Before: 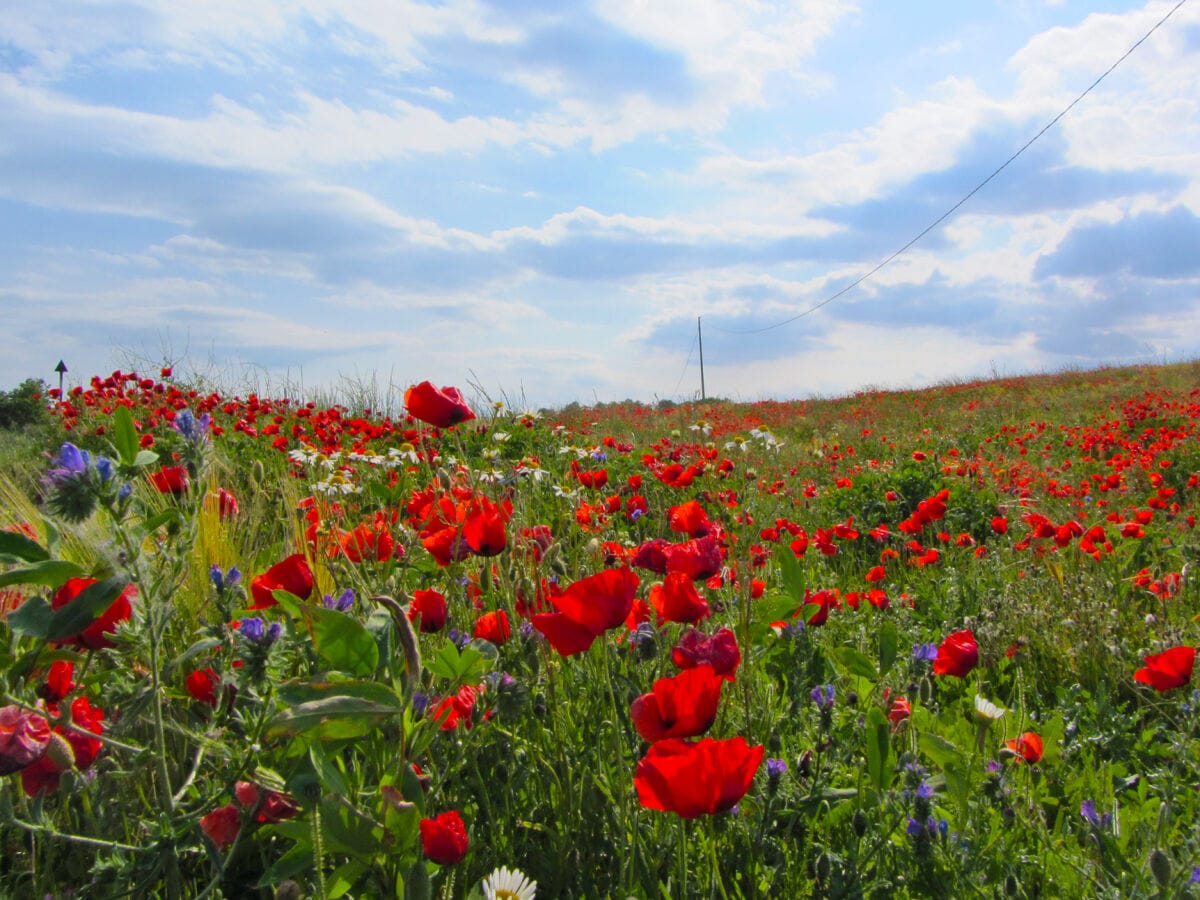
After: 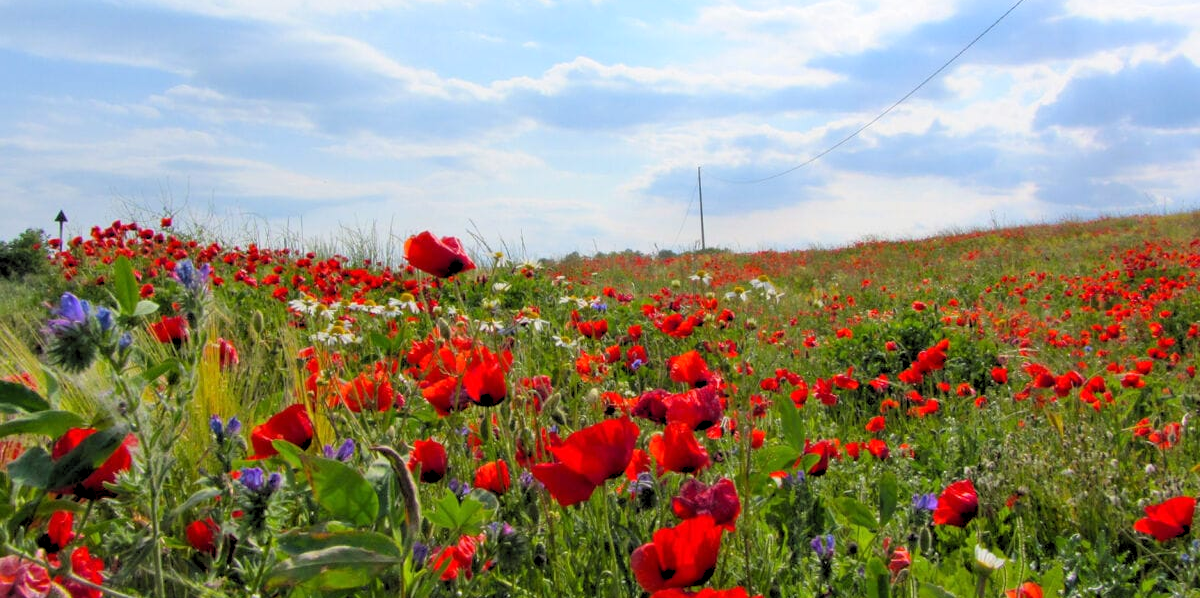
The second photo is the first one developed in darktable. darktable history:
crop: top 16.727%, bottom 16.727%
rgb levels: levels [[0.013, 0.434, 0.89], [0, 0.5, 1], [0, 0.5, 1]]
